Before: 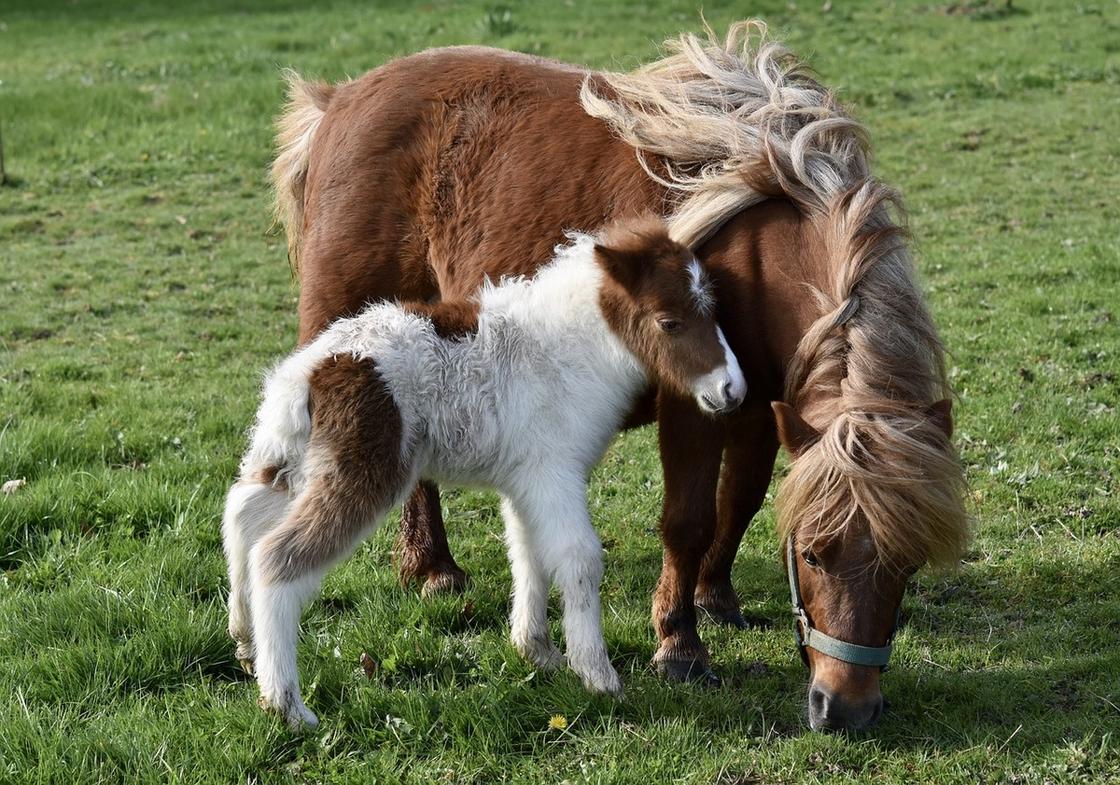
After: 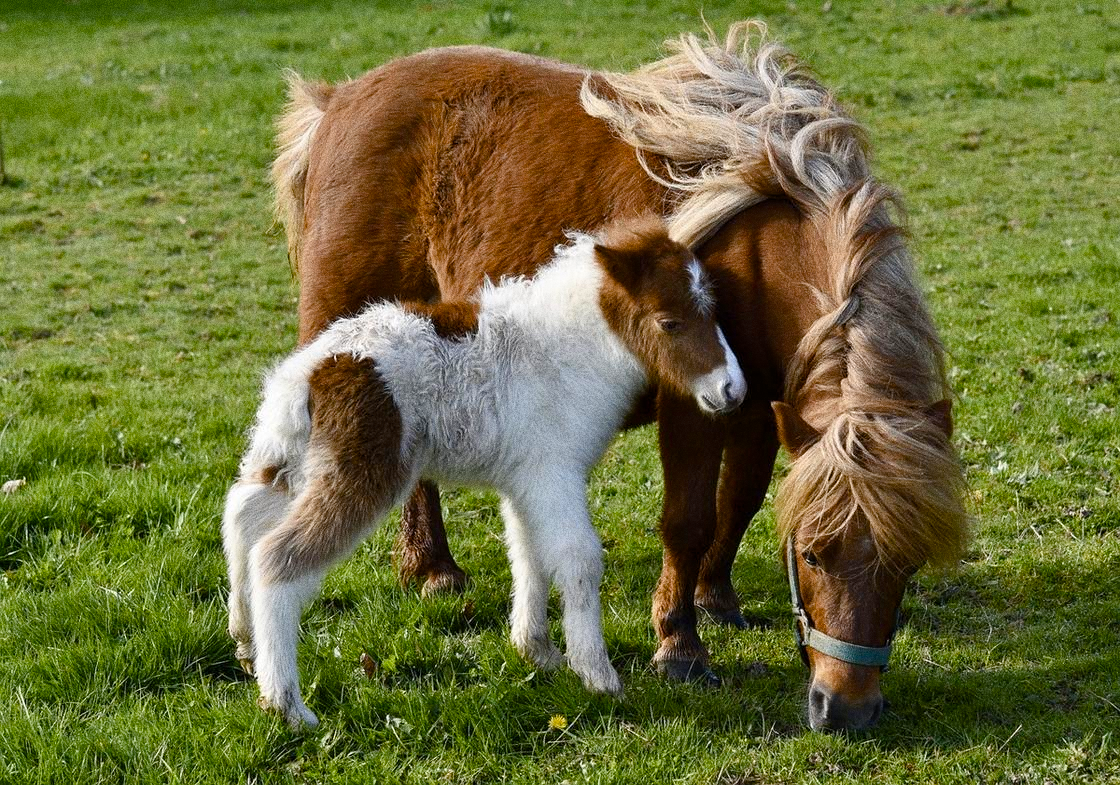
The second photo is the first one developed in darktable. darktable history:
color contrast: green-magenta contrast 0.8, blue-yellow contrast 1.1, unbound 0
grain: coarseness 0.09 ISO, strength 40%
color balance rgb: perceptual saturation grading › global saturation 20%, perceptual saturation grading › highlights -25%, perceptual saturation grading › shadows 25%
